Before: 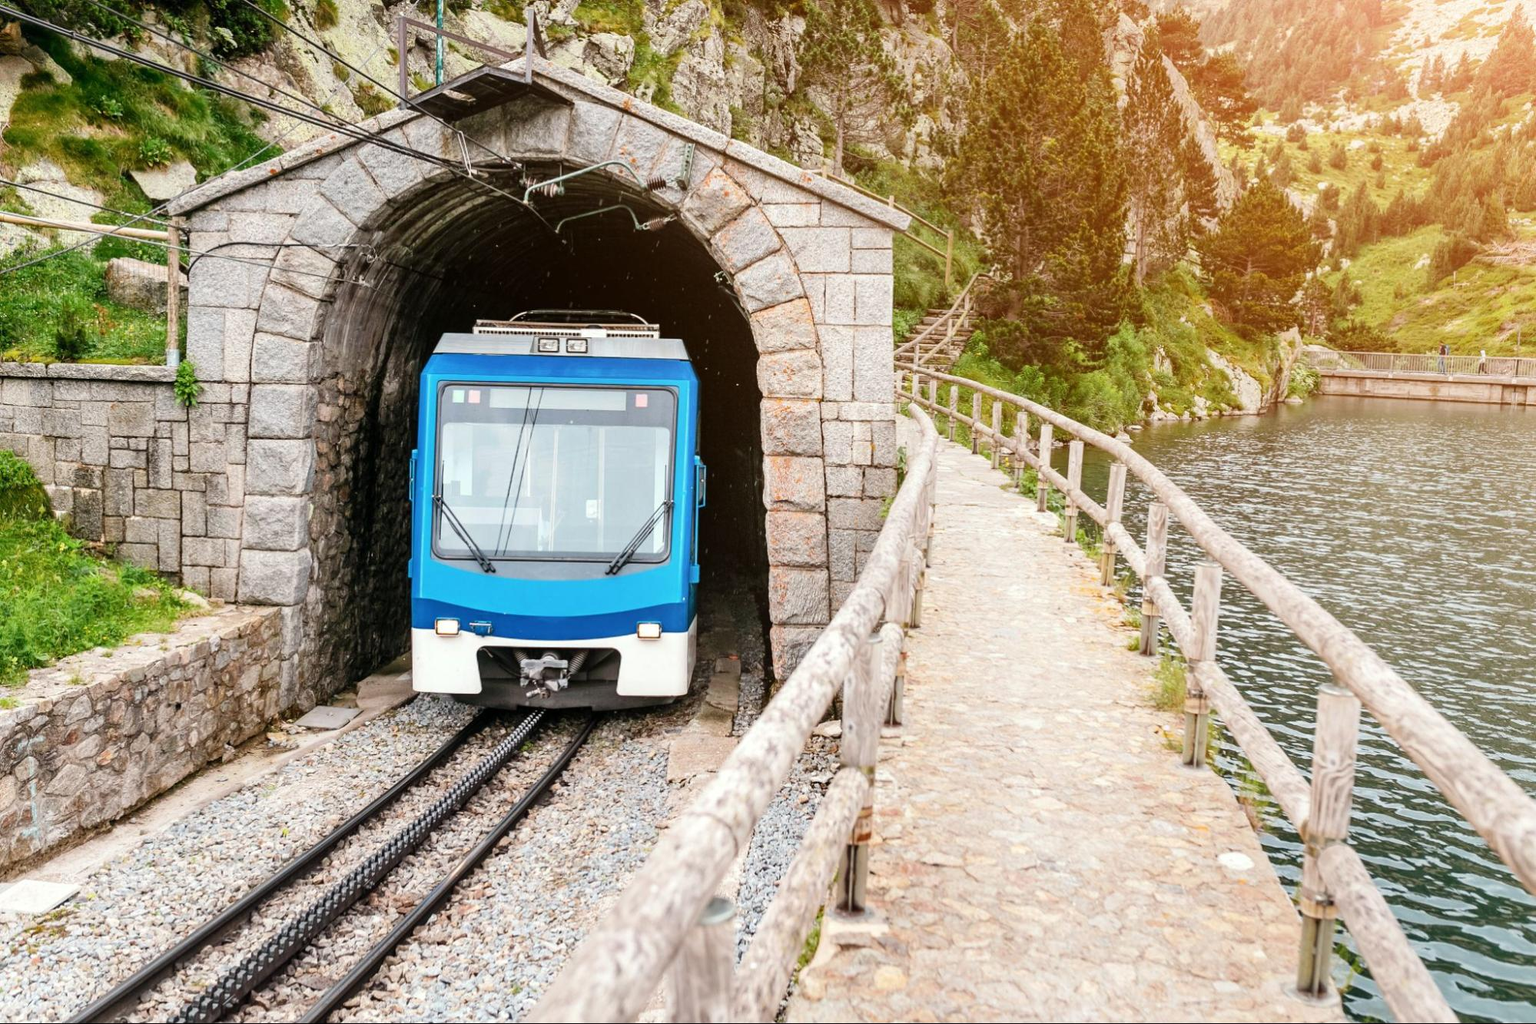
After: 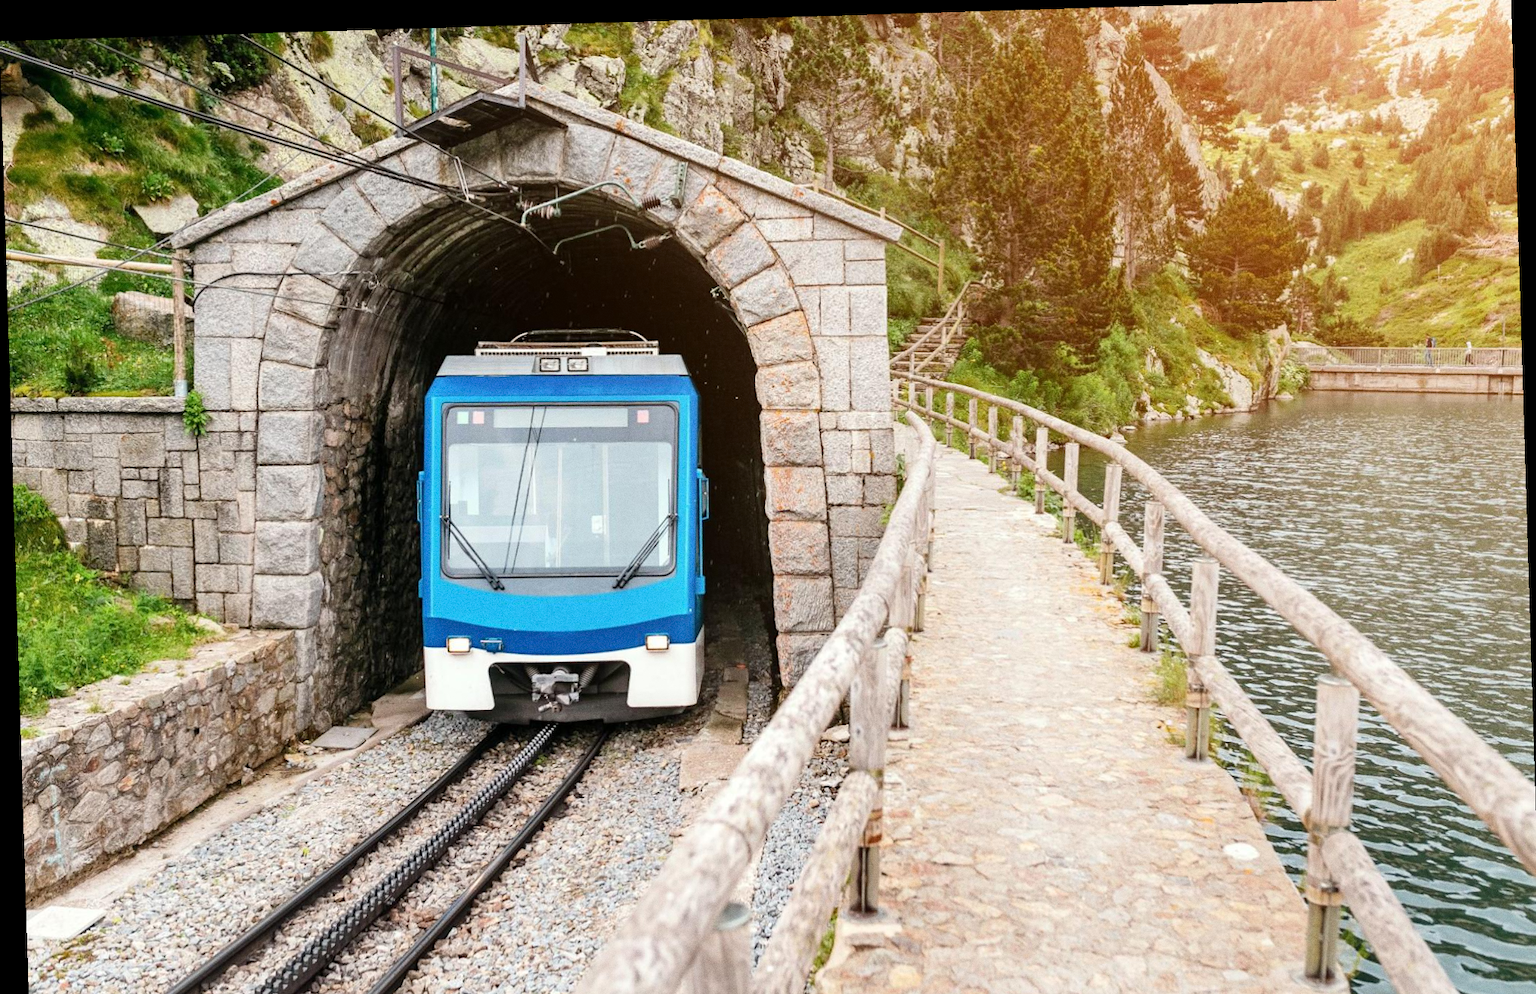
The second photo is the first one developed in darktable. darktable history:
grain: coarseness 0.09 ISO
crop: top 0.448%, right 0.264%, bottom 5.045%
rotate and perspective: rotation -1.75°, automatic cropping off
